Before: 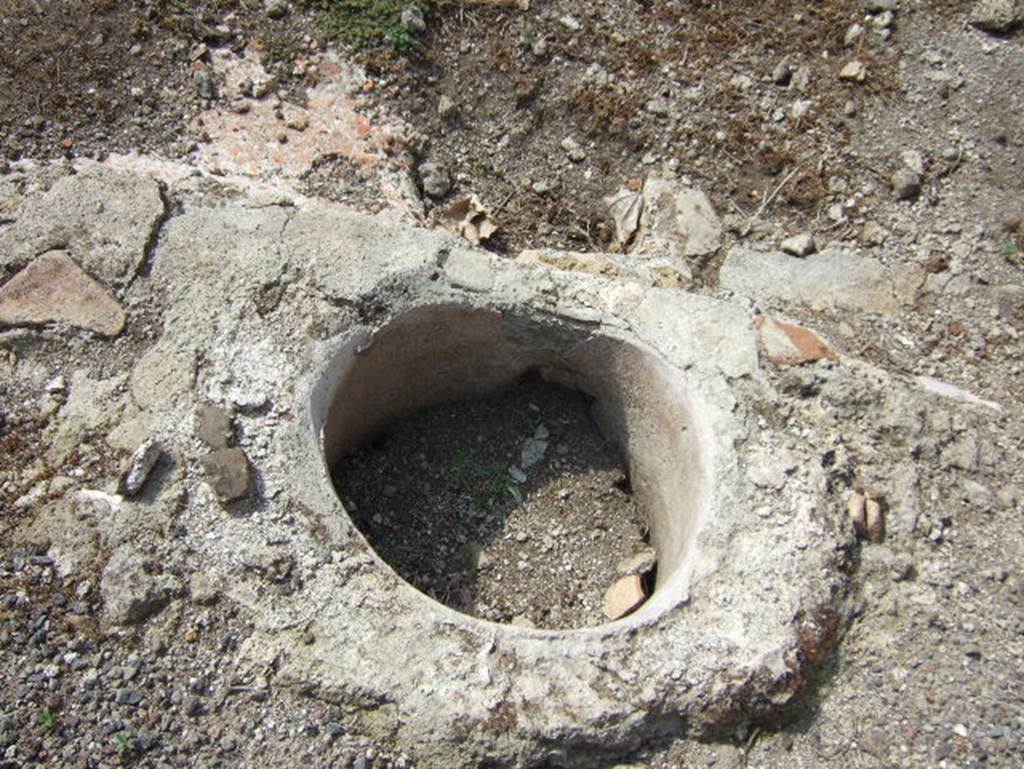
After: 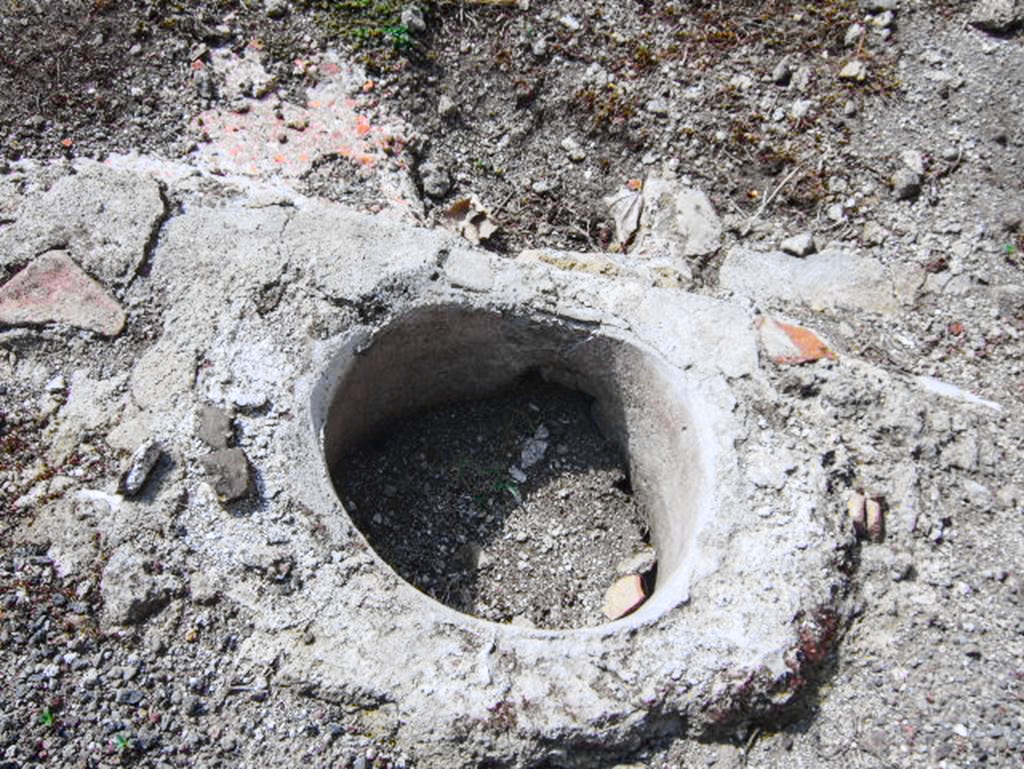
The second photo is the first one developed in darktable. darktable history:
local contrast: on, module defaults
tone curve: curves: ch0 [(0, 0.023) (0.103, 0.087) (0.295, 0.297) (0.445, 0.531) (0.553, 0.665) (0.735, 0.843) (0.994, 1)]; ch1 [(0, 0) (0.427, 0.346) (0.456, 0.426) (0.484, 0.494) (0.509, 0.505) (0.535, 0.56) (0.581, 0.632) (0.646, 0.715) (1, 1)]; ch2 [(0, 0) (0.369, 0.388) (0.449, 0.431) (0.501, 0.495) (0.533, 0.518) (0.572, 0.612) (0.677, 0.752) (1, 1)], color space Lab, independent channels, preserve colors none
white balance: red 0.984, blue 1.059
exposure: exposure -0.242 EV, compensate highlight preservation false
